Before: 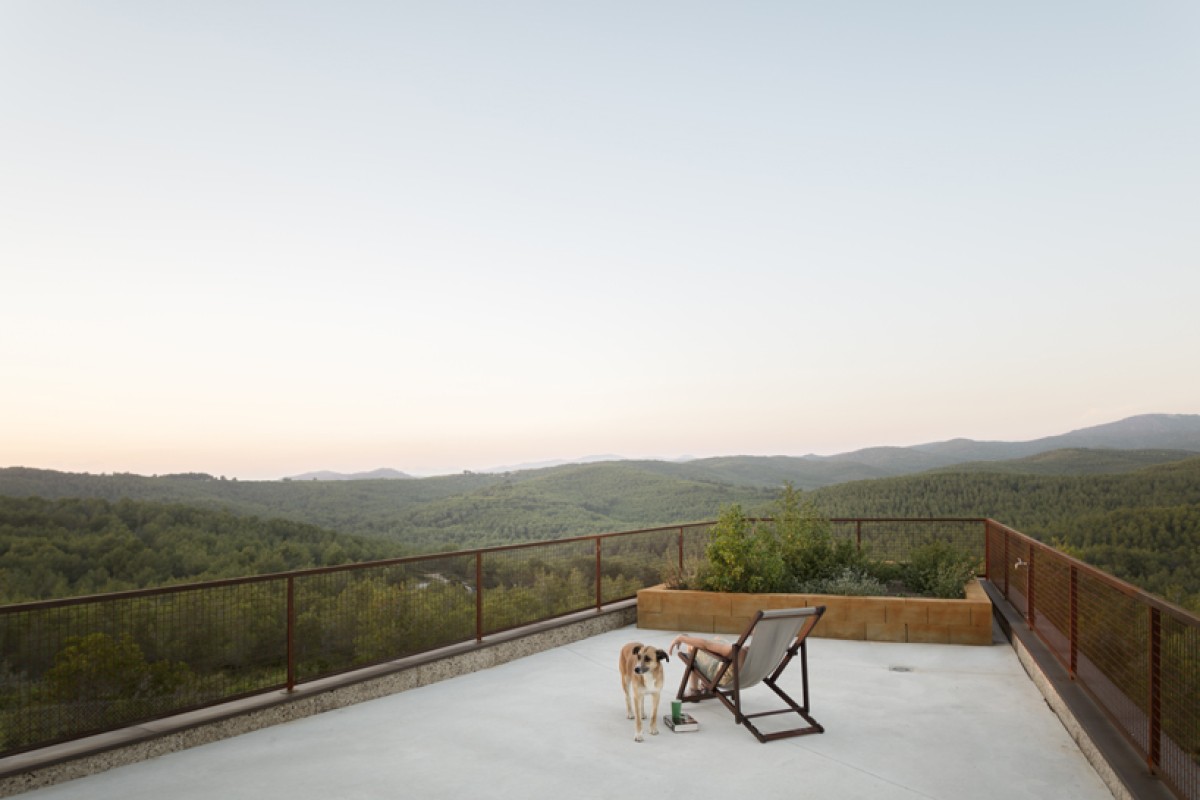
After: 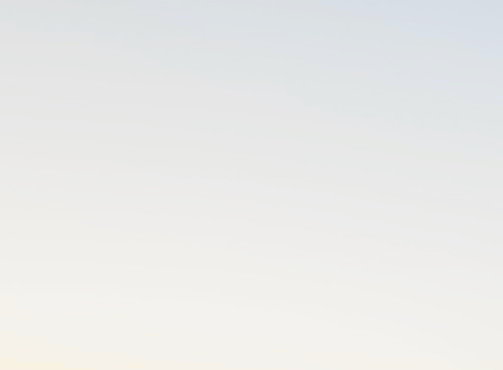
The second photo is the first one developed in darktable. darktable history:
tone curve: curves: ch0 [(0.014, 0) (0.13, 0.09) (0.227, 0.211) (0.346, 0.388) (0.499, 0.598) (0.662, 0.76) (0.795, 0.846) (1, 0.969)]; ch1 [(0, 0) (0.366, 0.367) (0.447, 0.417) (0.473, 0.484) (0.504, 0.502) (0.525, 0.518) (0.564, 0.548) (0.639, 0.643) (1, 1)]; ch2 [(0, 0) (0.333, 0.346) (0.375, 0.375) (0.424, 0.43) (0.476, 0.498) (0.496, 0.505) (0.517, 0.515) (0.542, 0.564) (0.583, 0.6) (0.64, 0.622) (0.723, 0.676) (1, 1)], color space Lab, independent channels, preserve colors none
crop and rotate: left 10.817%, top 0.062%, right 47.194%, bottom 53.626%
color balance rgb: perceptual saturation grading › global saturation 100%
local contrast: mode bilateral grid, contrast 100, coarseness 100, detail 91%, midtone range 0.2
